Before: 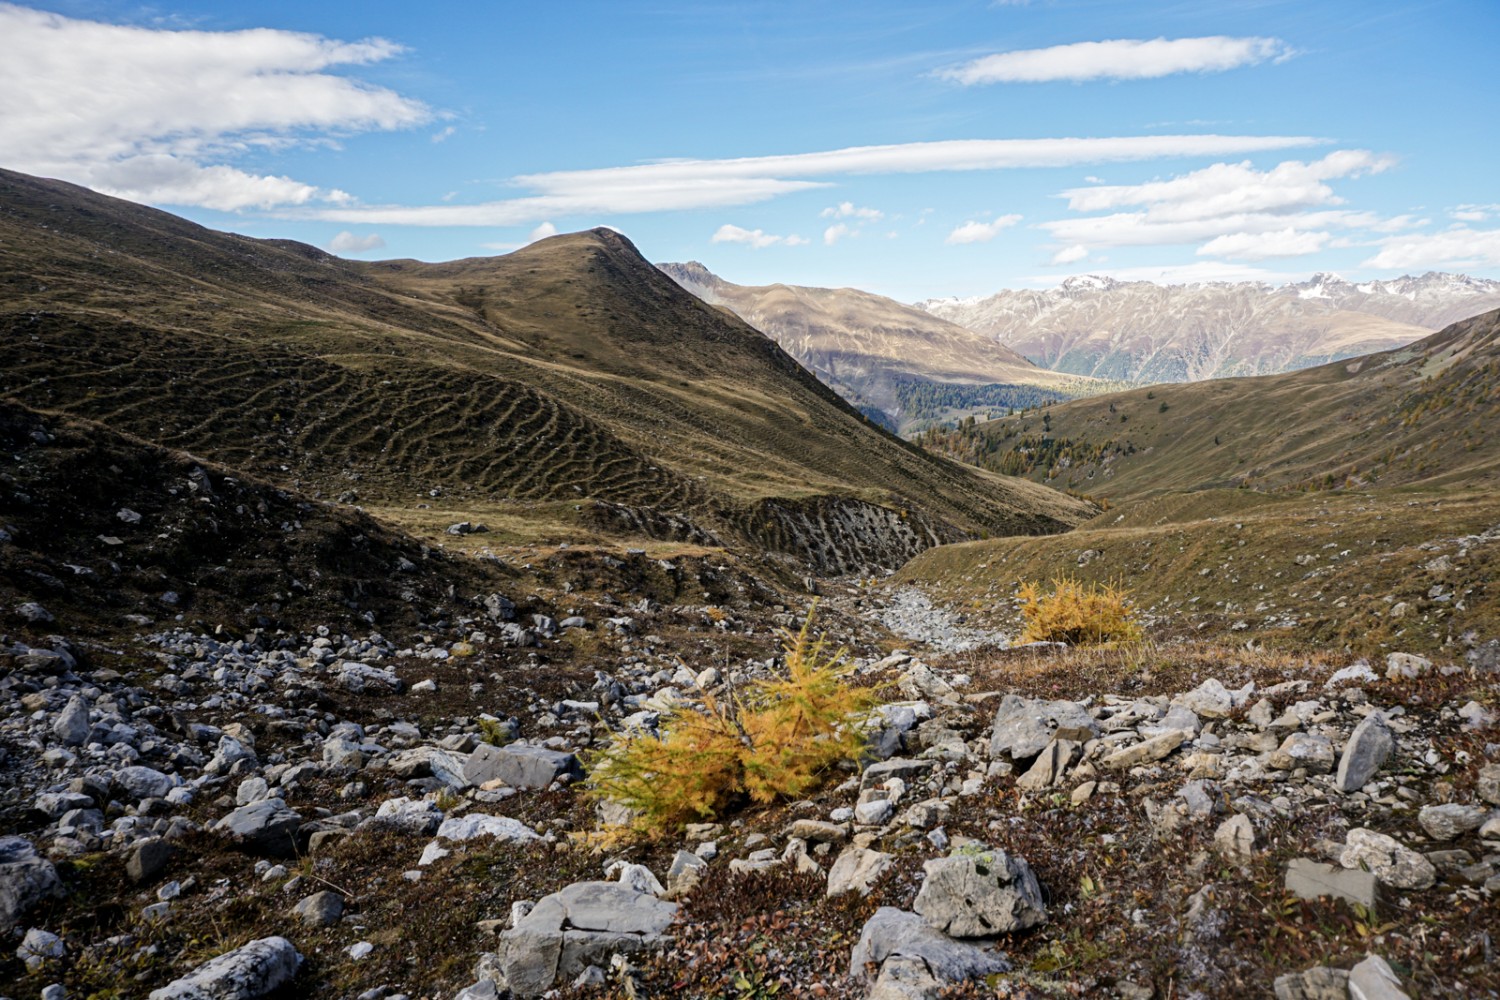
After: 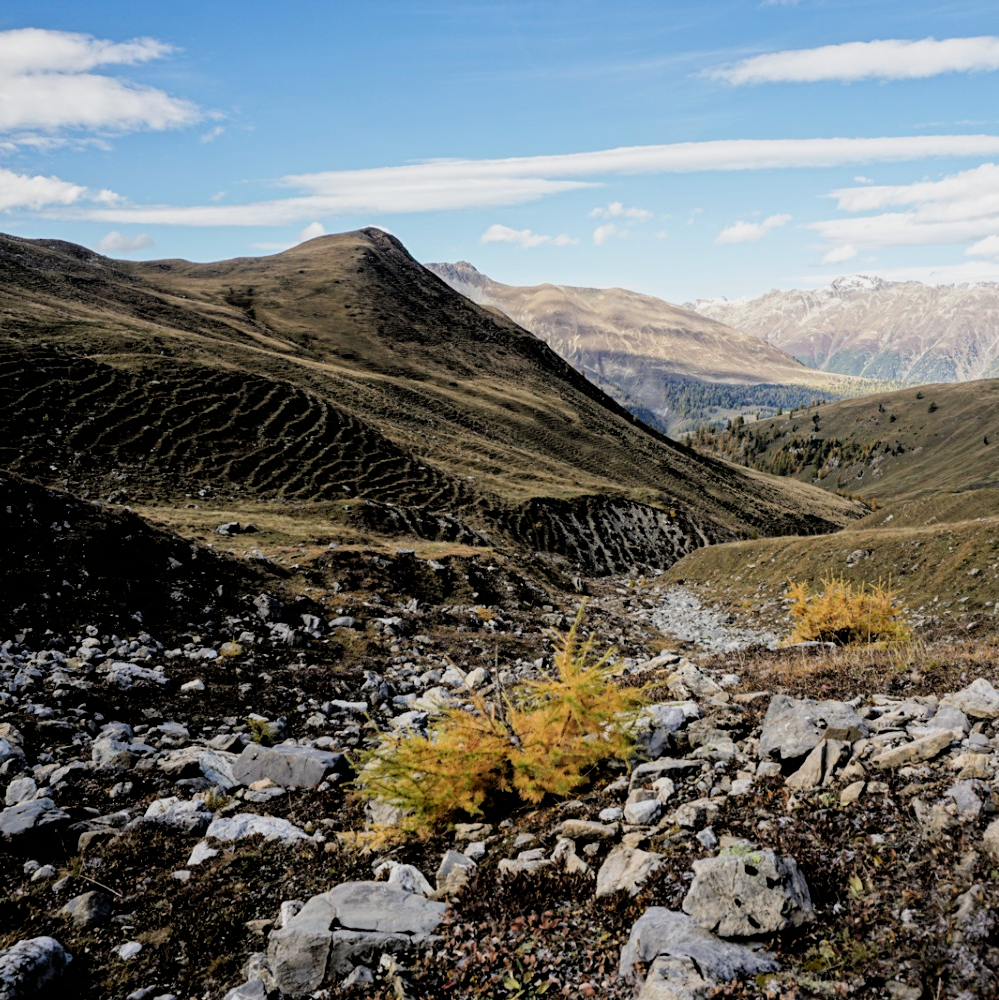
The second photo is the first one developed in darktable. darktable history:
crop: left 15.419%, right 17.914%
filmic rgb: black relative exposure -3.92 EV, white relative exposure 3.14 EV, hardness 2.87
